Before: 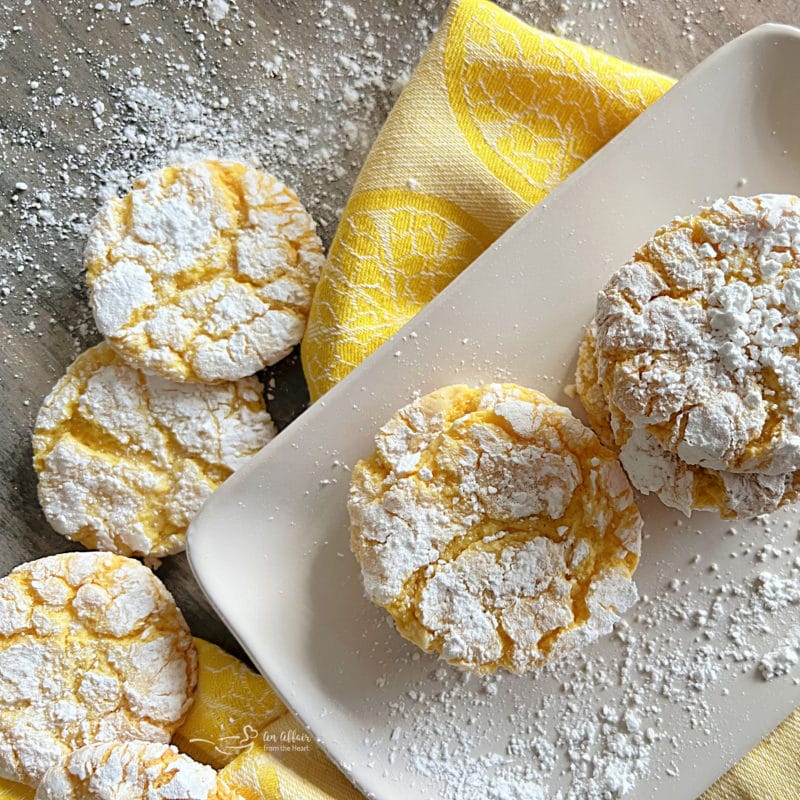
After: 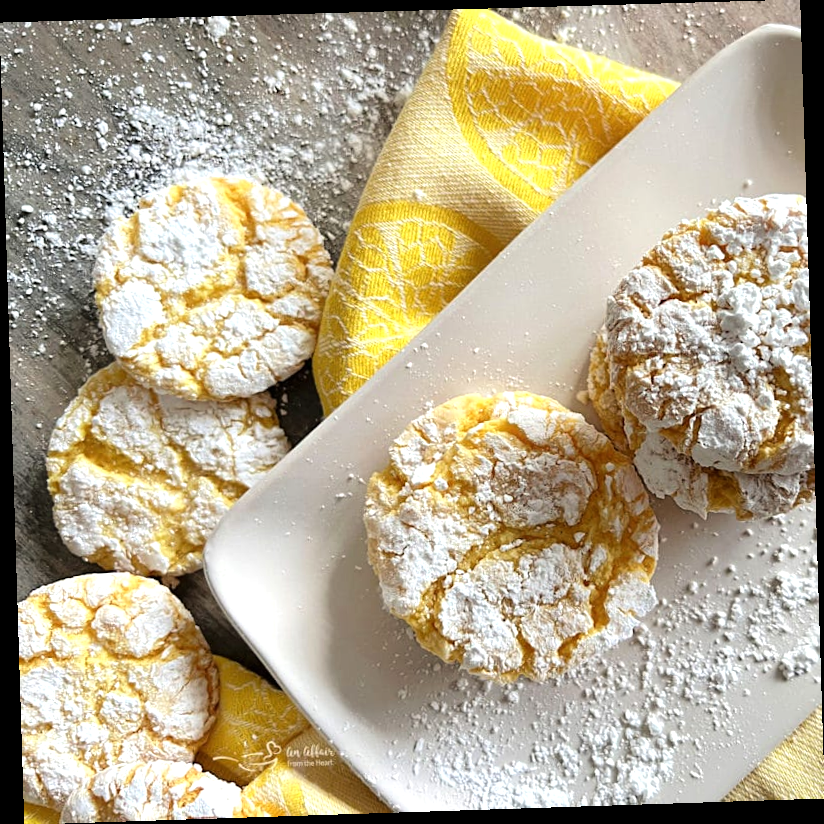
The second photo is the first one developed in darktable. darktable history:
rotate and perspective: rotation -1.77°, lens shift (horizontal) 0.004, automatic cropping off
tone equalizer: -8 EV -0.417 EV, -7 EV -0.389 EV, -6 EV -0.333 EV, -5 EV -0.222 EV, -3 EV 0.222 EV, -2 EV 0.333 EV, -1 EV 0.389 EV, +0 EV 0.417 EV, edges refinement/feathering 500, mask exposure compensation -1.57 EV, preserve details no
